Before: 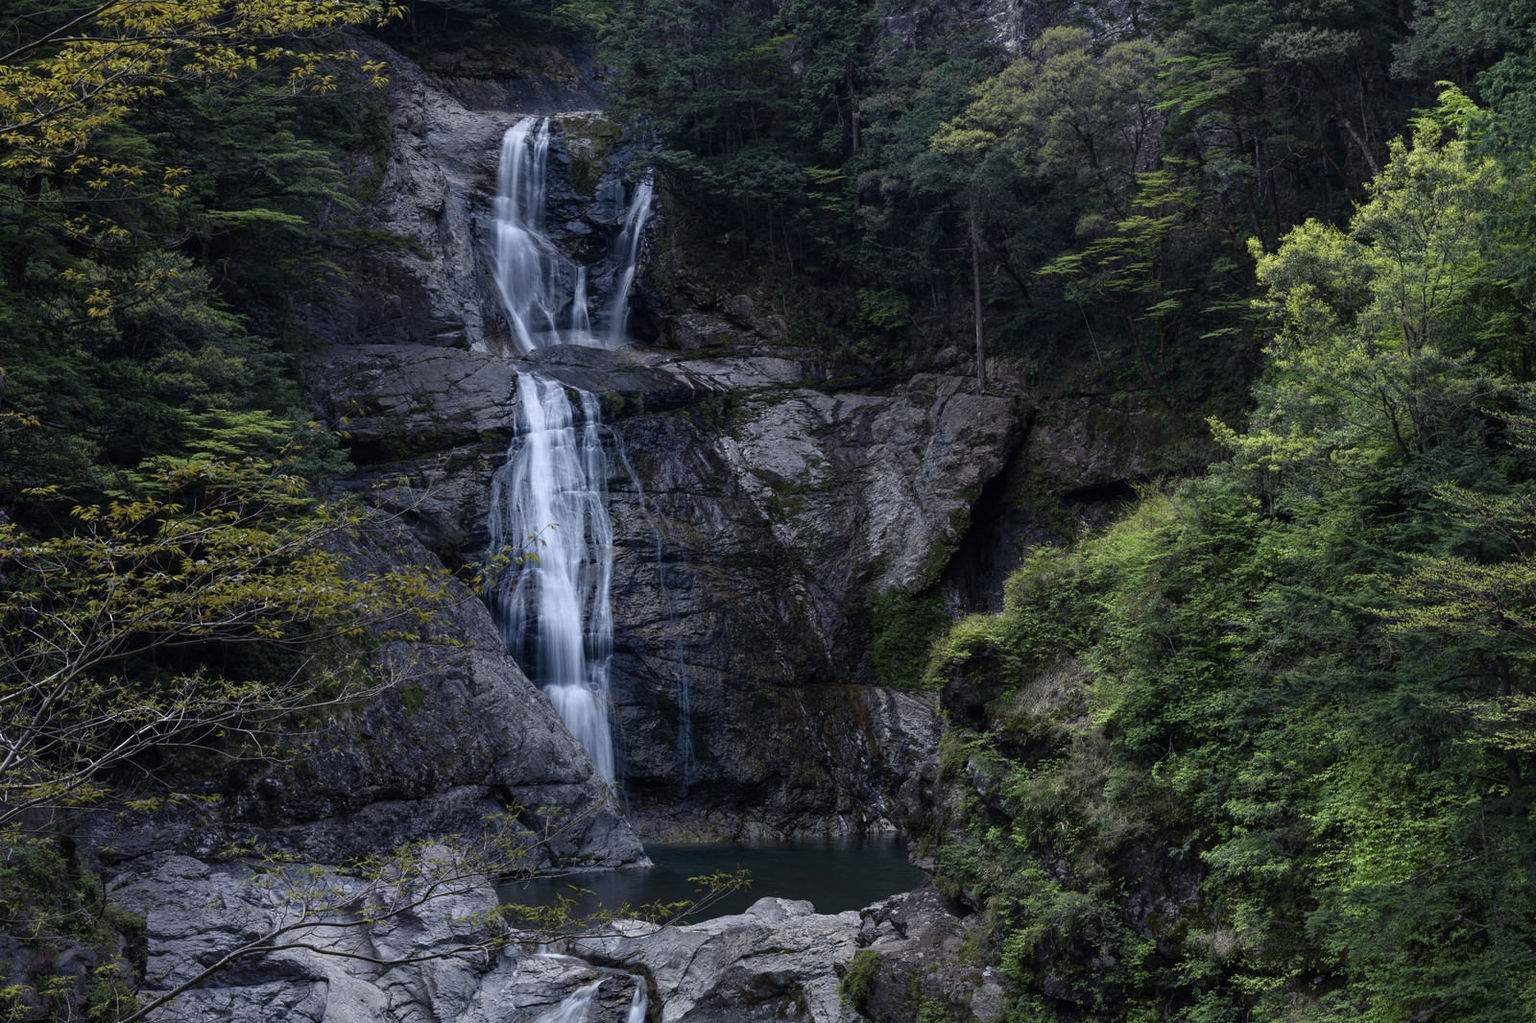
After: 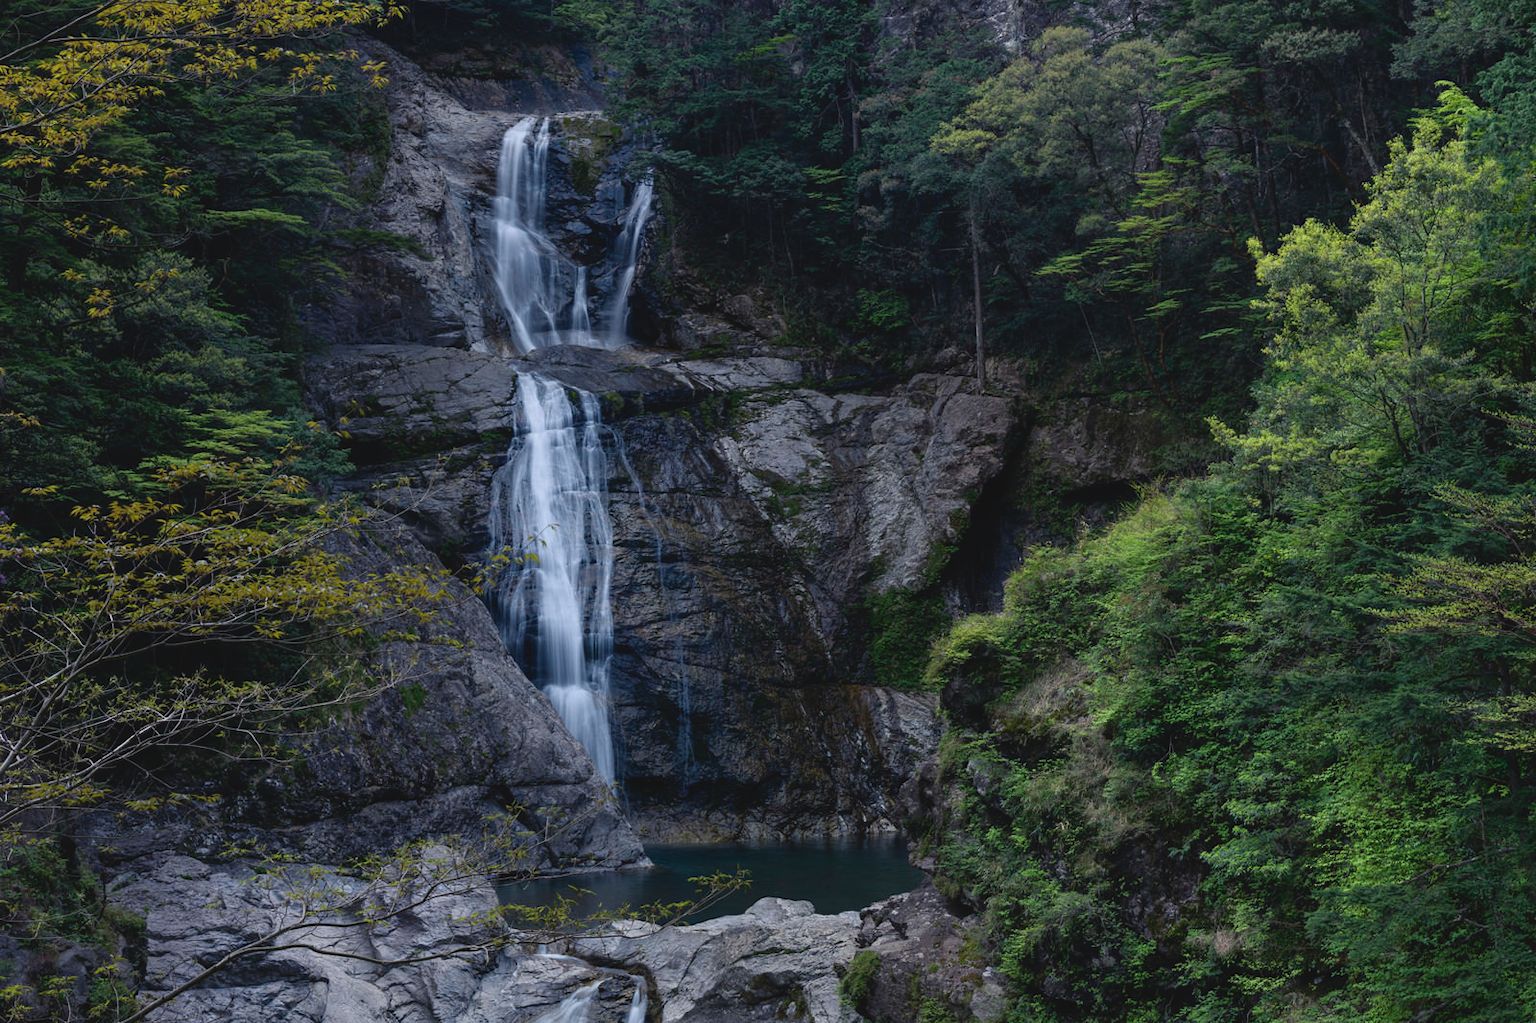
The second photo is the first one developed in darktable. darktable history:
contrast brightness saturation: contrast -0.119
